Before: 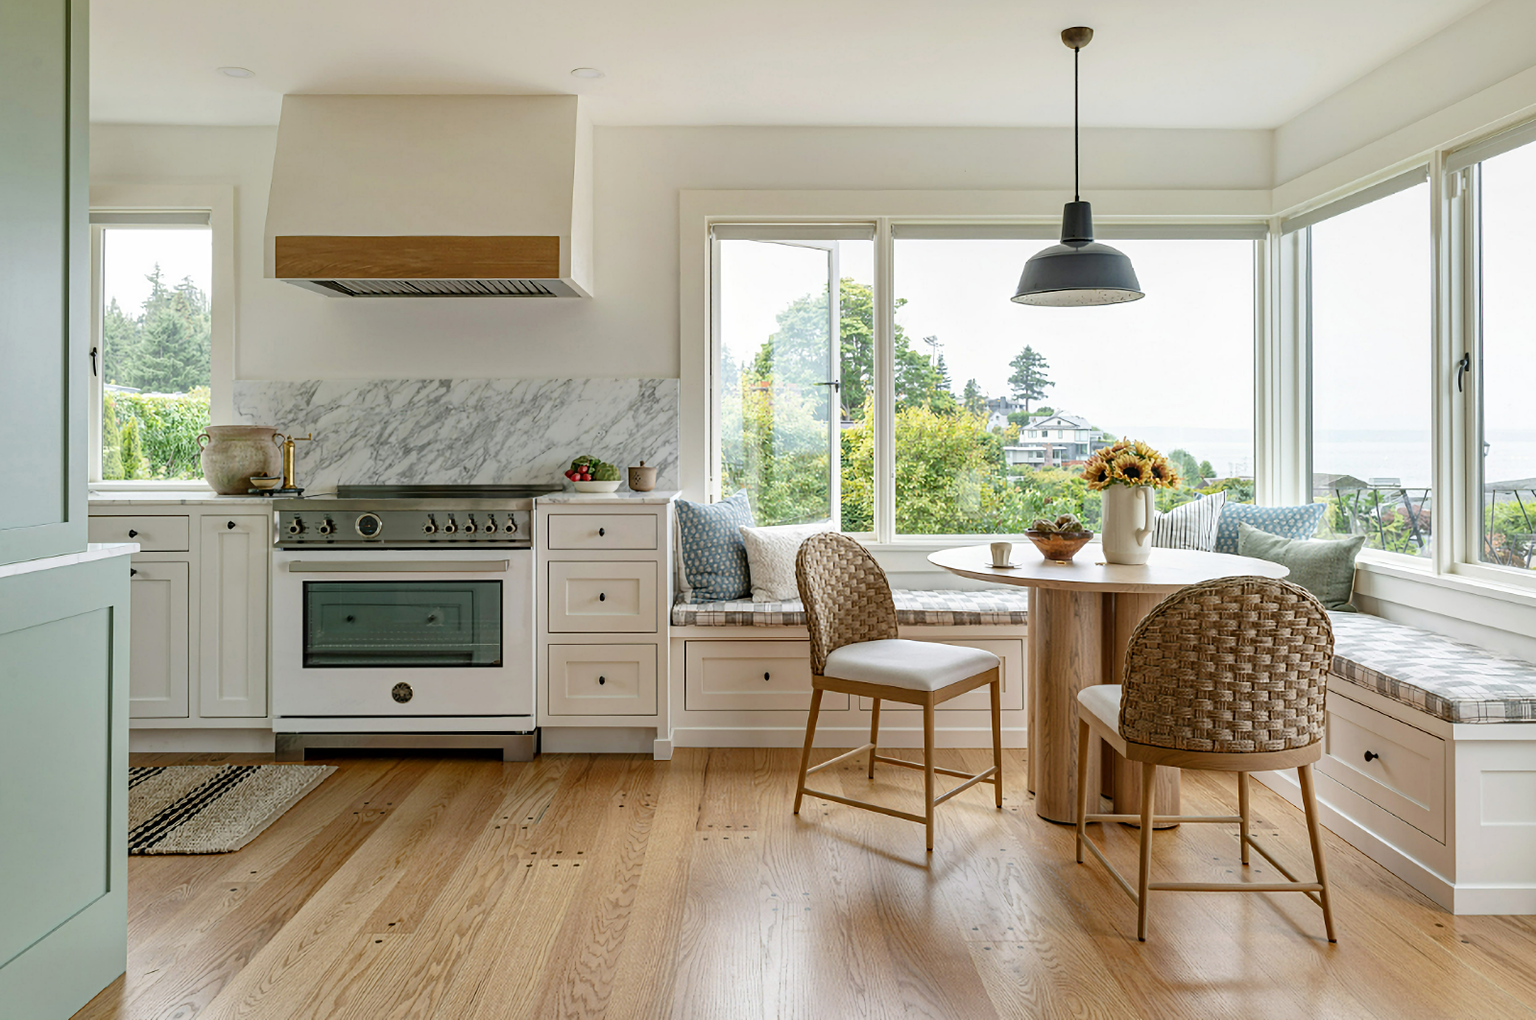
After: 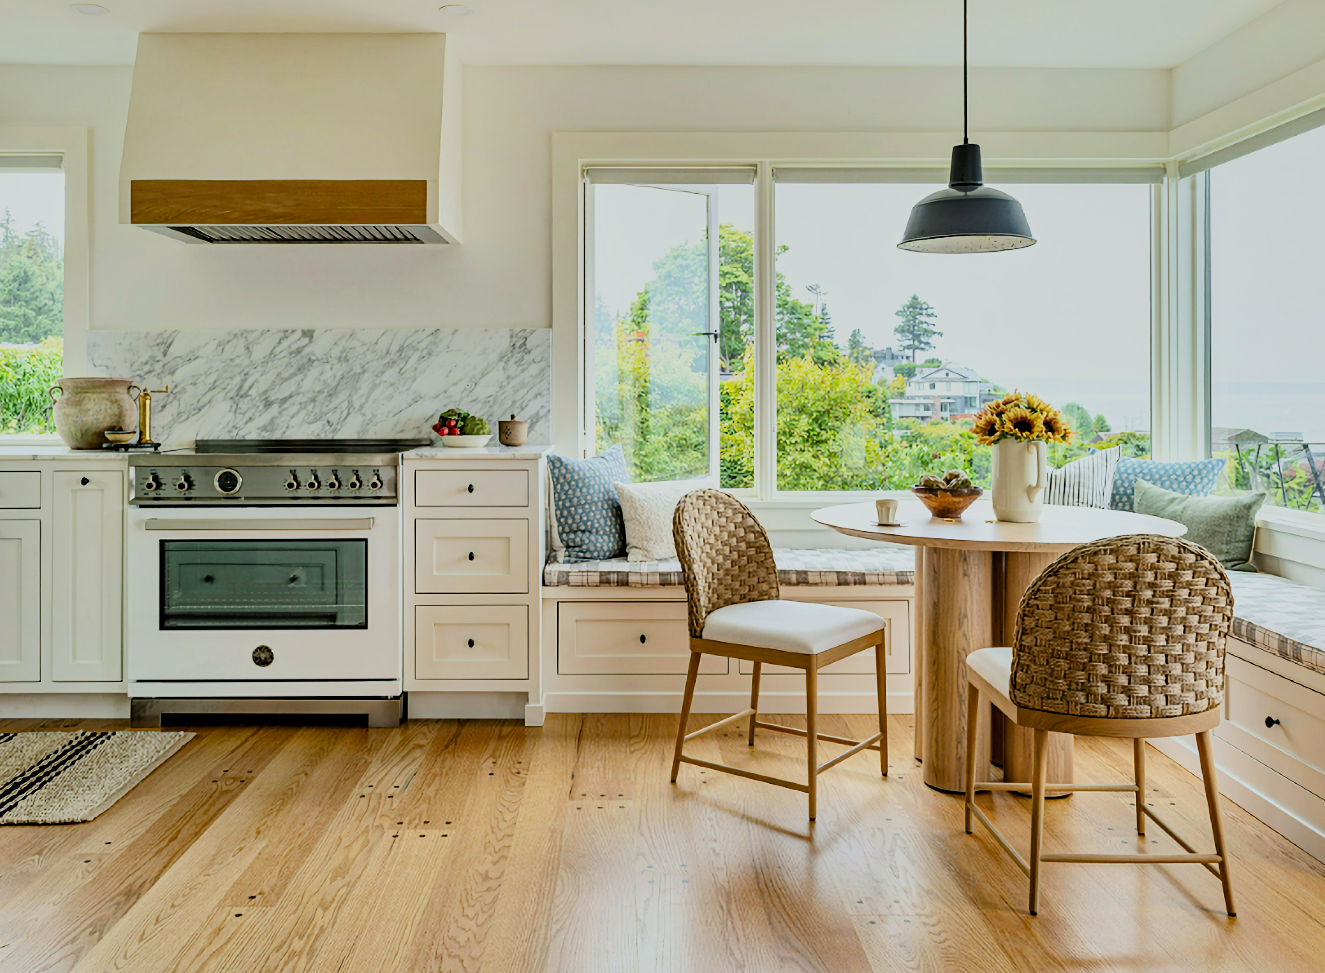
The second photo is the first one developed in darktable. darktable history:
white balance: red 0.978, blue 0.999
shadows and highlights: low approximation 0.01, soften with gaussian
color balance rgb: perceptual saturation grading › global saturation 10%, global vibrance 20%
exposure: exposure 0.507 EV, compensate highlight preservation false
filmic rgb: black relative exposure -6.15 EV, white relative exposure 6.96 EV, hardness 2.23, color science v6 (2022)
contrast brightness saturation: contrast 0.15, brightness 0.05
tone equalizer: on, module defaults
crop: left 9.807%, top 6.259%, right 7.334%, bottom 2.177%
